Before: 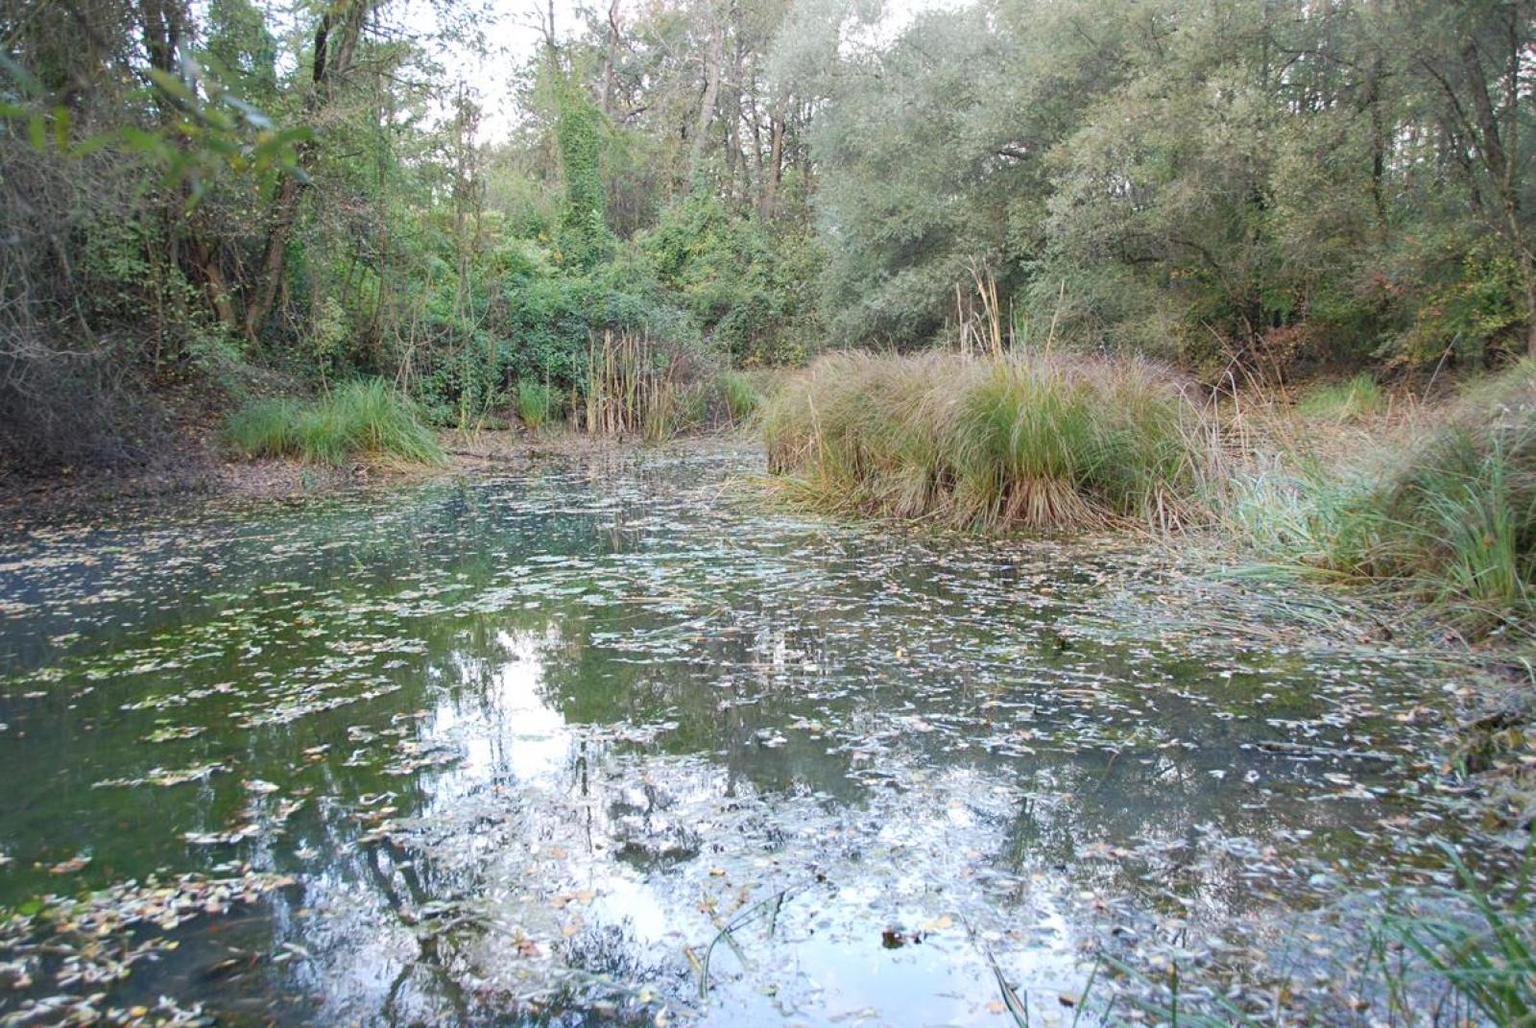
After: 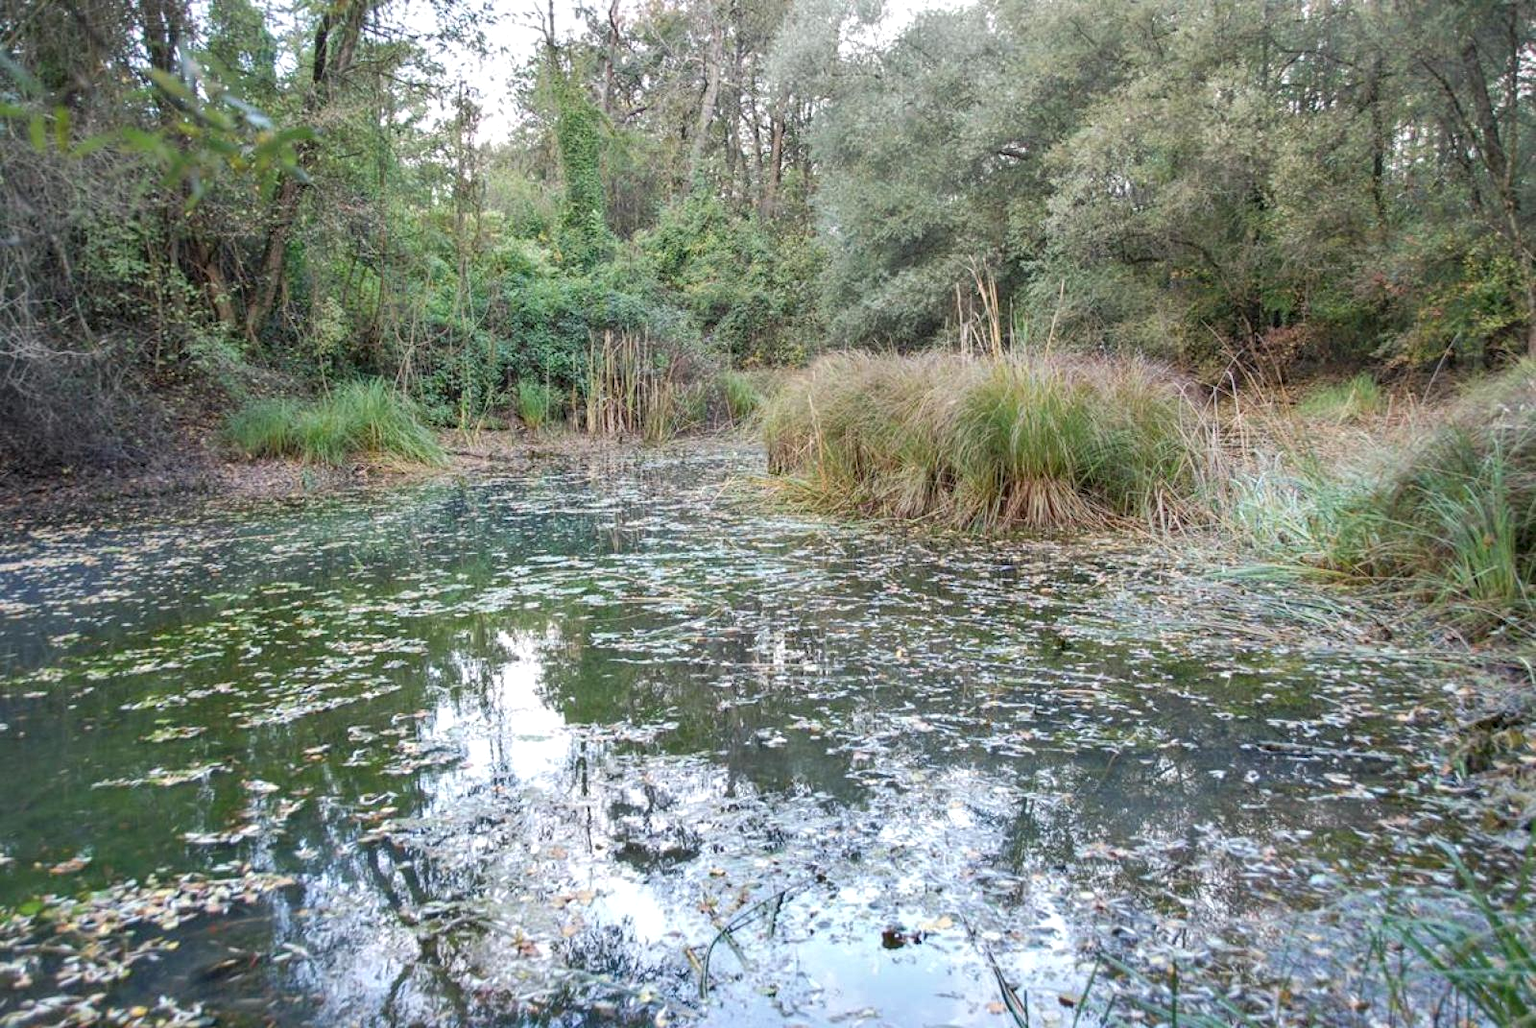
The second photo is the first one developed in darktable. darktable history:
local contrast: on, module defaults
white balance: emerald 1
shadows and highlights: low approximation 0.01, soften with gaussian
